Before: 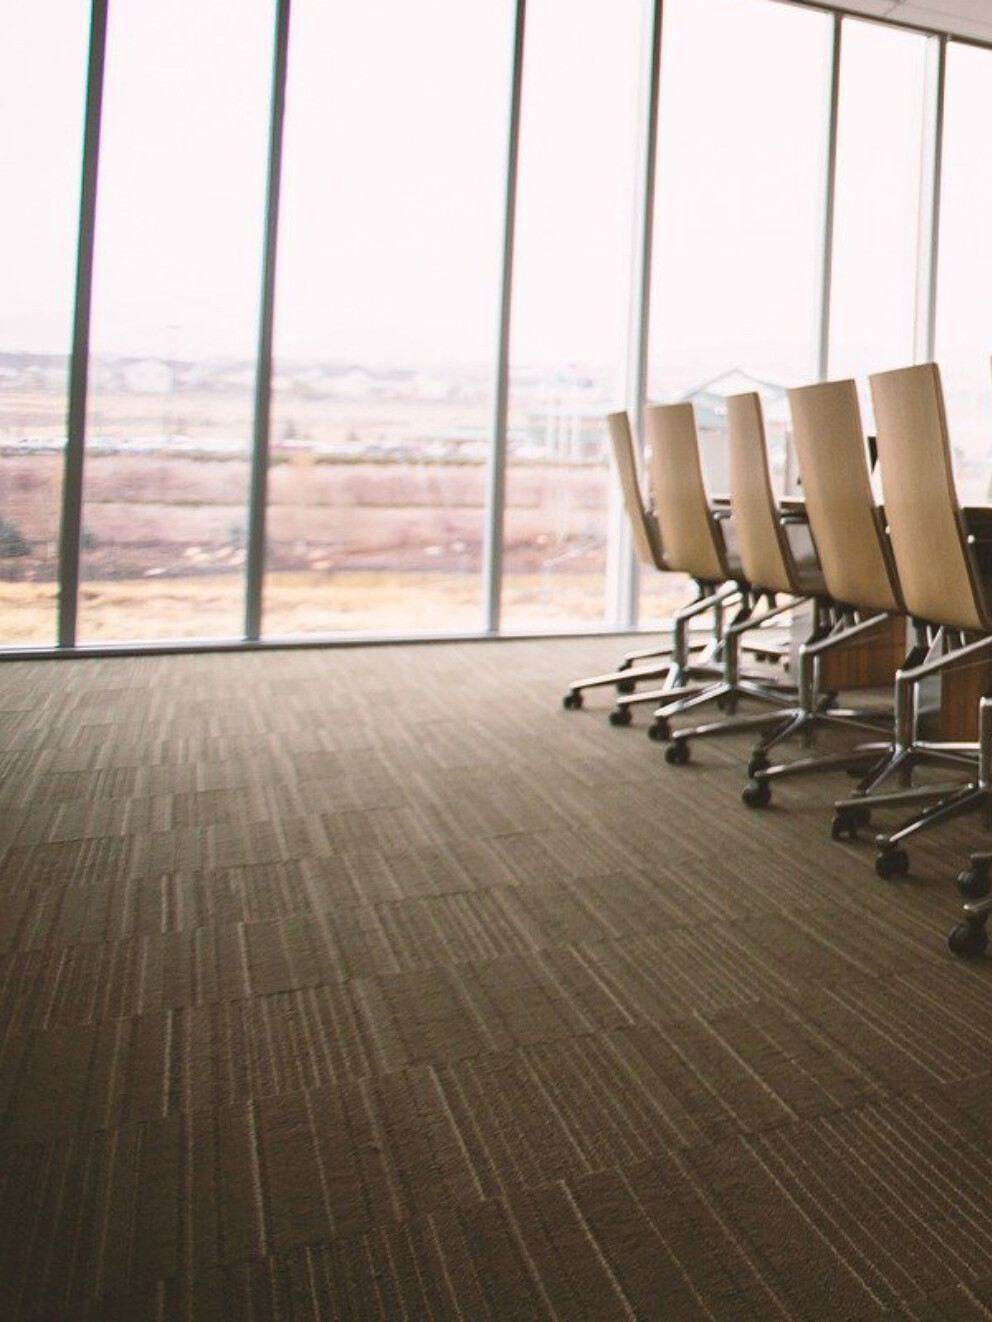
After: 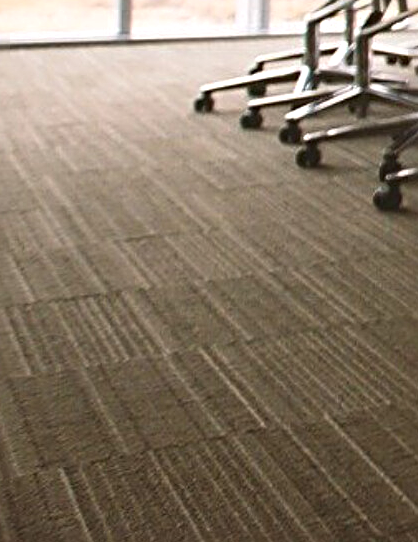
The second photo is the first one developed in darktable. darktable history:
exposure: black level correction -0.001, exposure 0.08 EV, compensate highlight preservation false
crop: left 37.221%, top 45.169%, right 20.63%, bottom 13.777%
local contrast: mode bilateral grid, contrast 20, coarseness 50, detail 132%, midtone range 0.2
sharpen: radius 4
